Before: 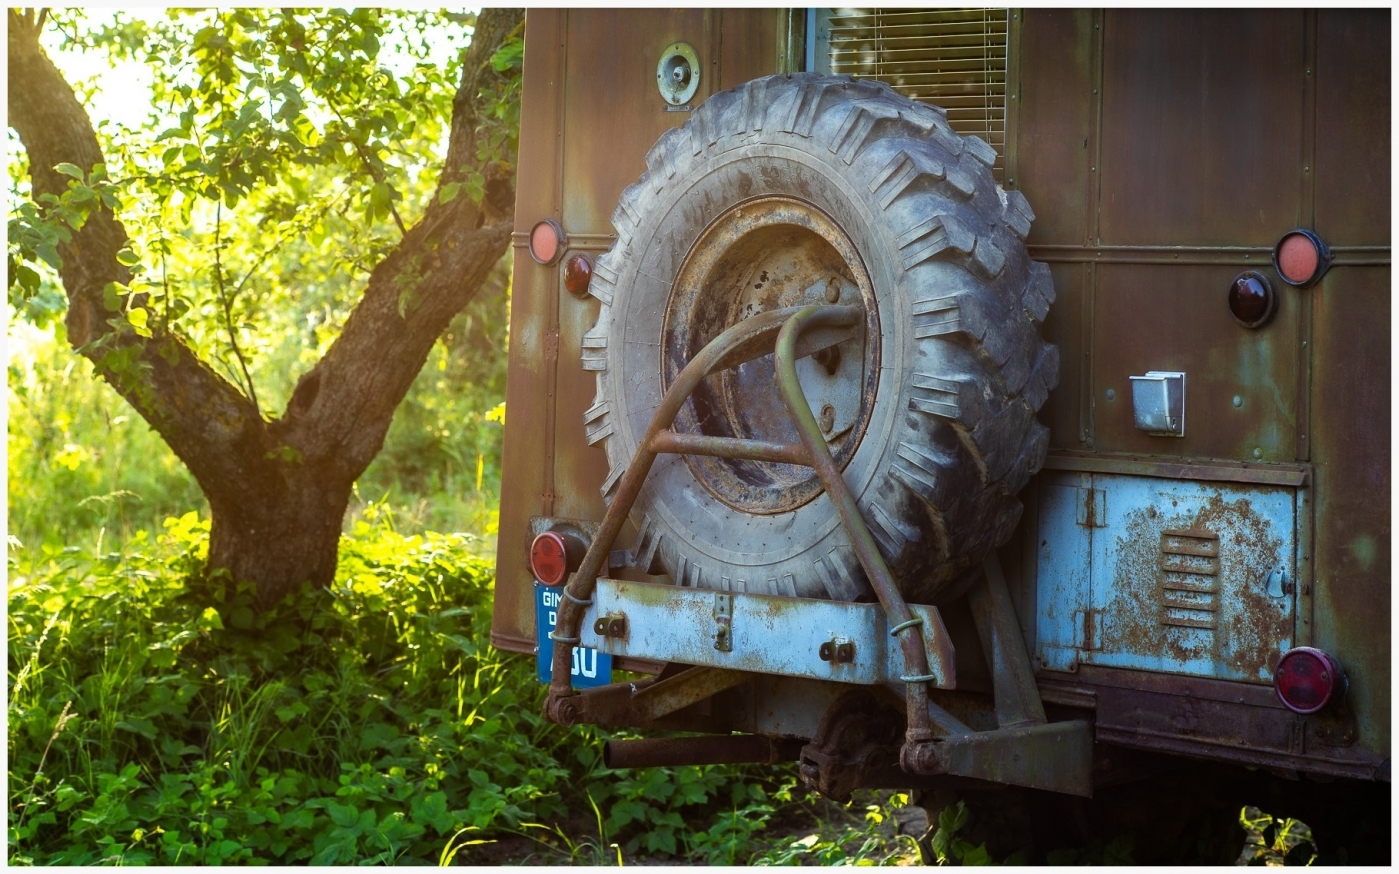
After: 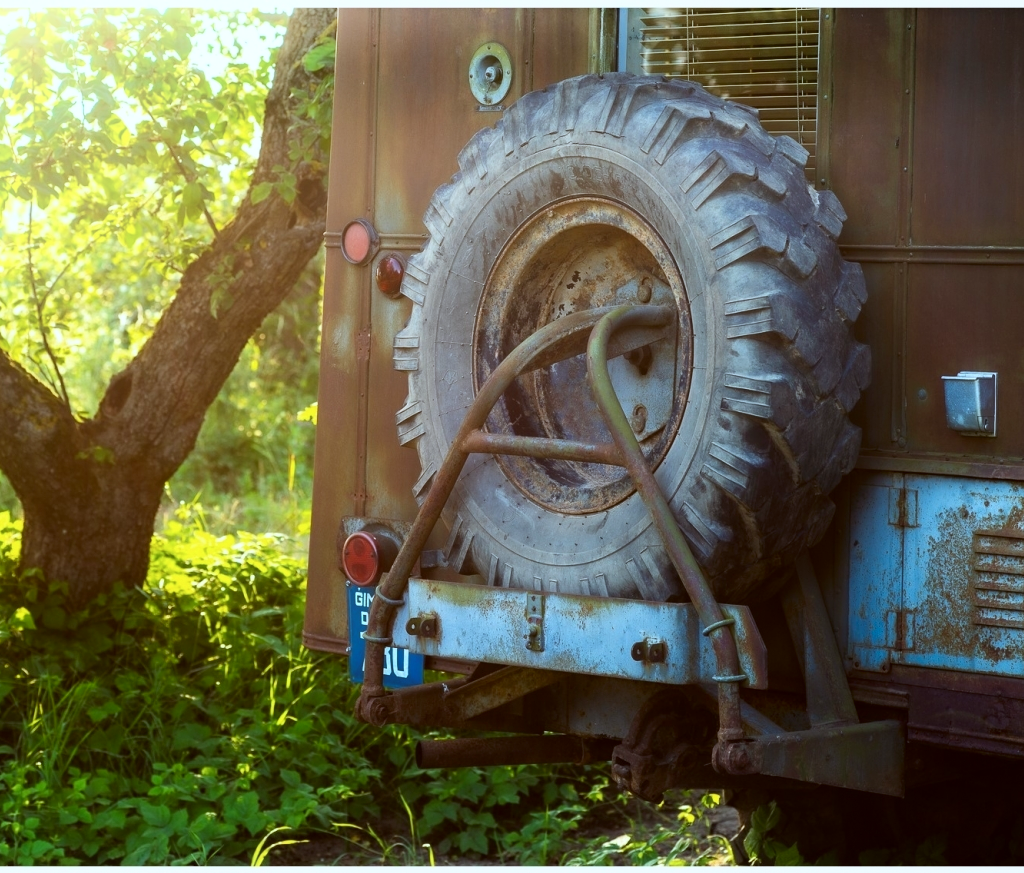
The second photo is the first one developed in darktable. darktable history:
color correction: highlights a* -3.28, highlights b* -6.24, shadows a* 3.1, shadows b* 5.19
crop: left 13.443%, right 13.31%
shadows and highlights: shadows -54.3, highlights 86.09, soften with gaussian
